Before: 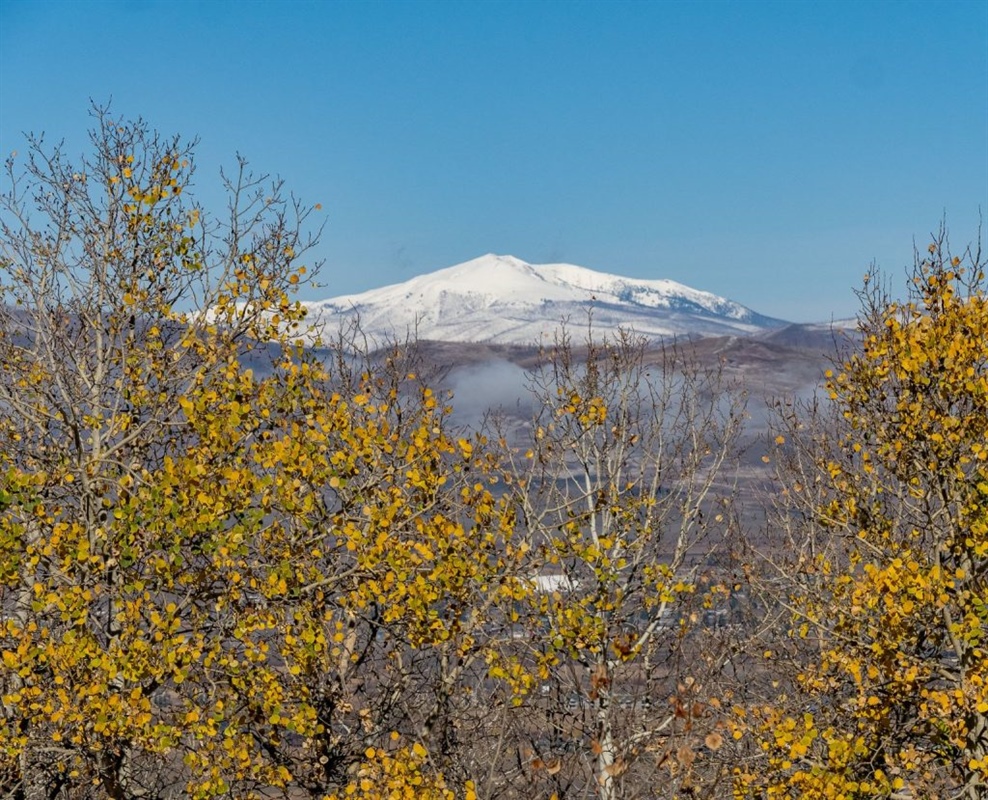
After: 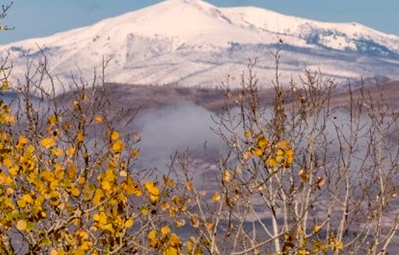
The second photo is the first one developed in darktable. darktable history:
color balance: lift [1, 1.015, 1.004, 0.985], gamma [1, 0.958, 0.971, 1.042], gain [1, 0.956, 0.977, 1.044]
crop: left 31.751%, top 32.172%, right 27.8%, bottom 35.83%
white balance: red 1.127, blue 0.943
